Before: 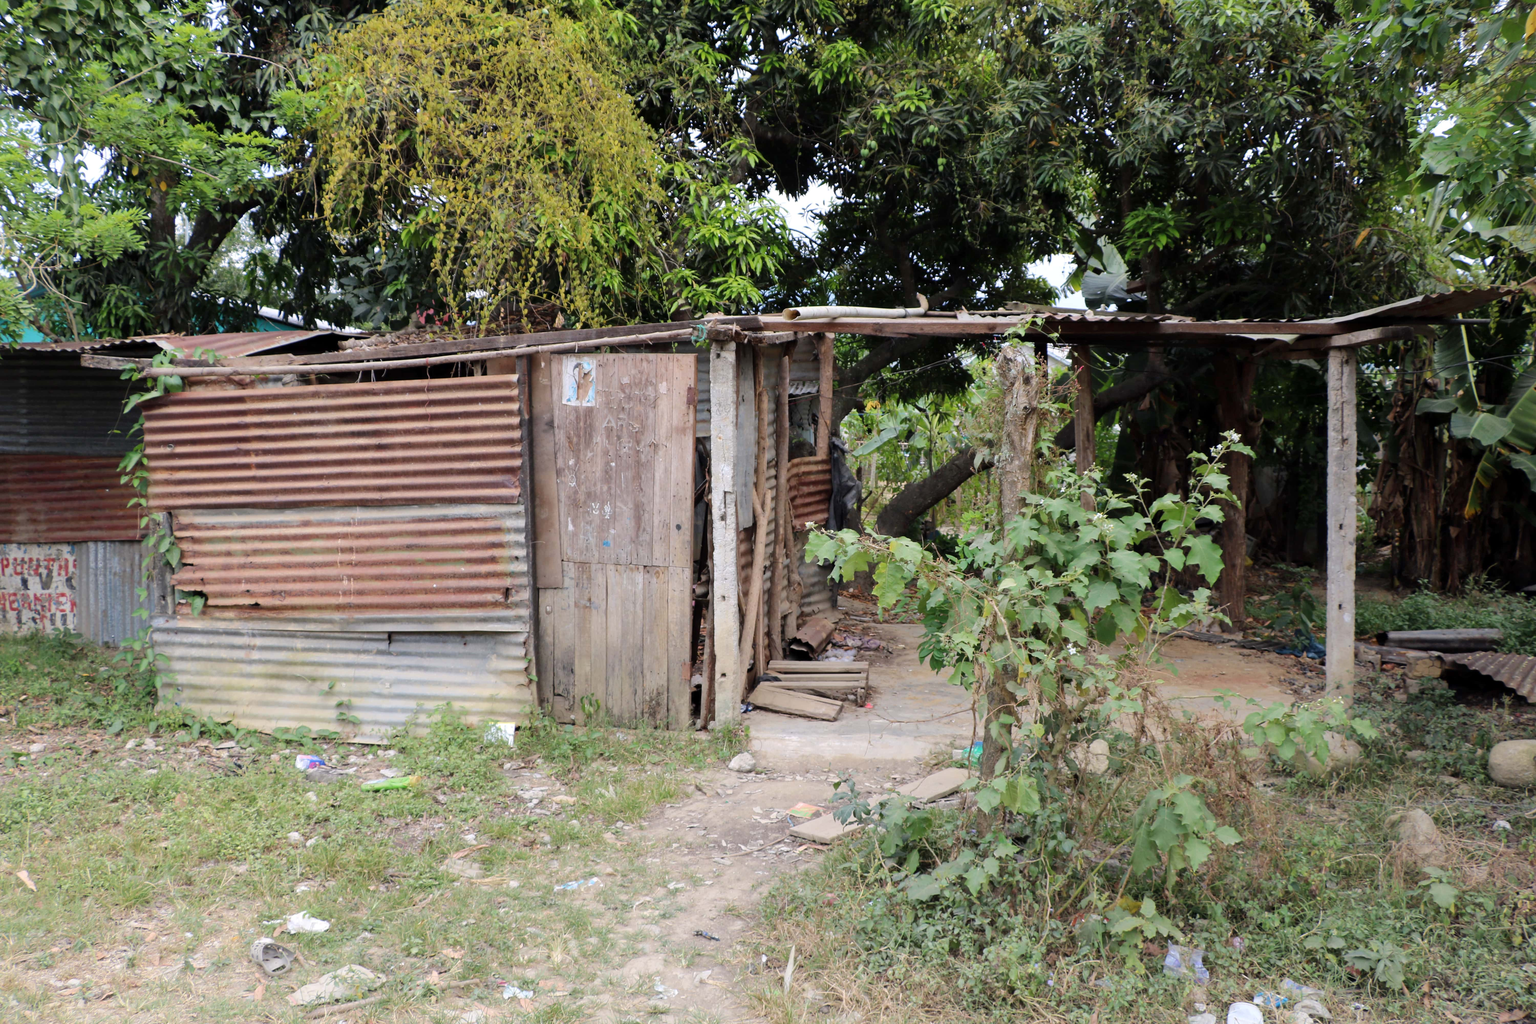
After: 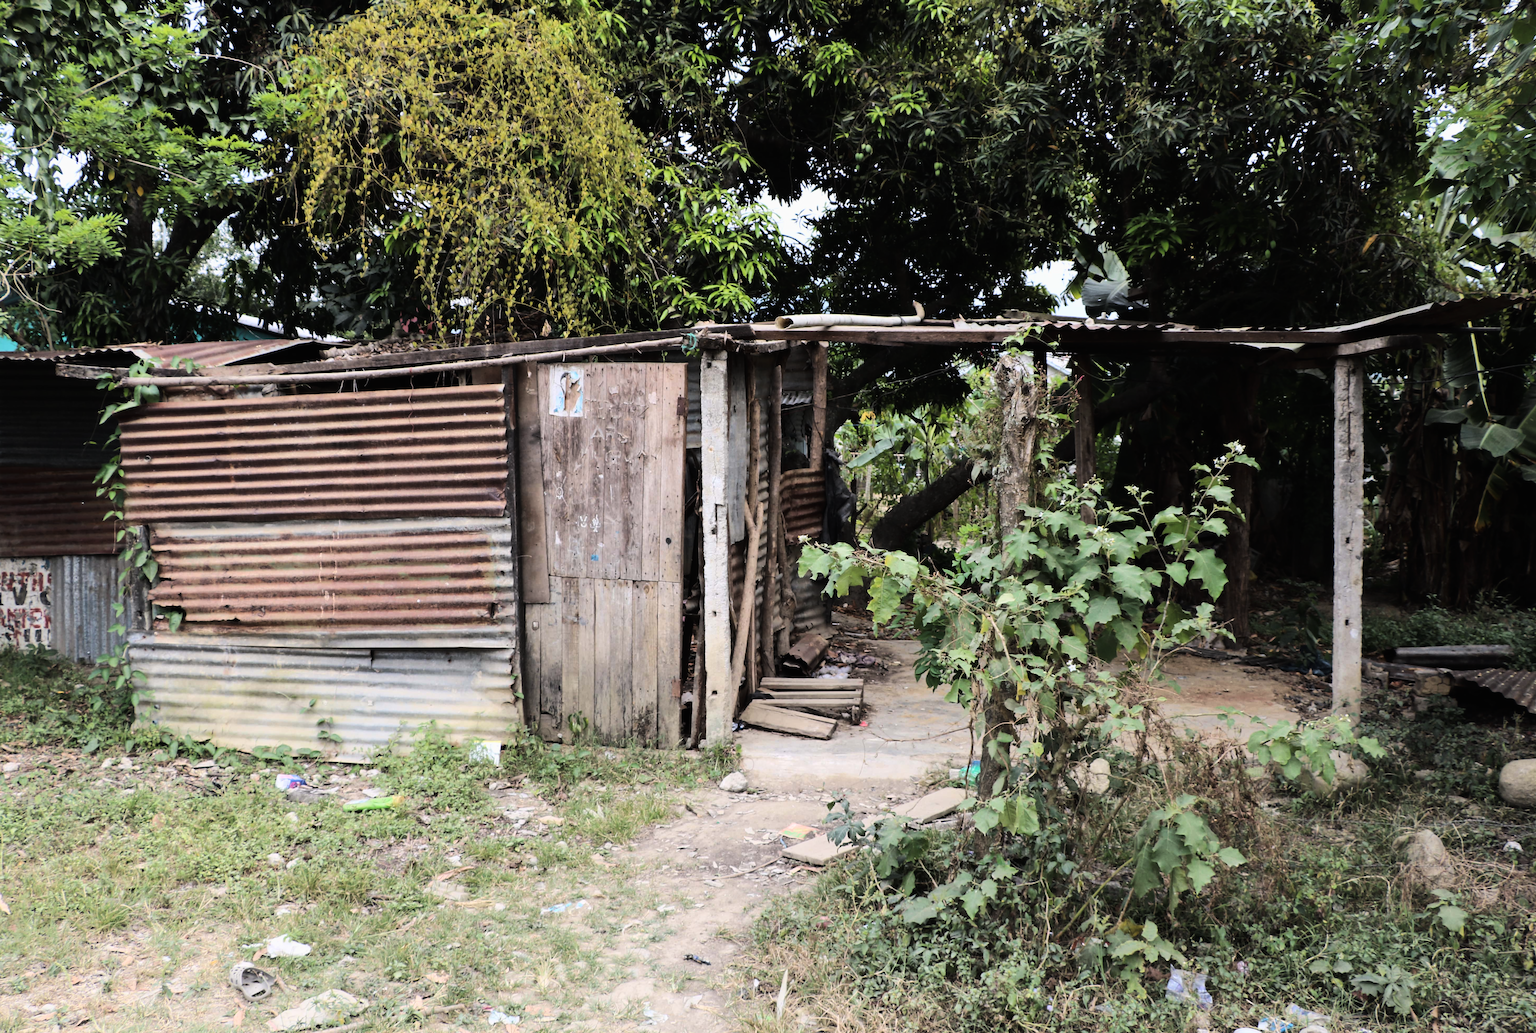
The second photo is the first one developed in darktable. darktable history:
crop and rotate: left 1.76%, right 0.701%, bottom 1.566%
contrast brightness saturation: contrast -0.093, saturation -0.087
tone curve: curves: ch0 [(0, 0) (0.003, 0.003) (0.011, 0.005) (0.025, 0.005) (0.044, 0.008) (0.069, 0.015) (0.1, 0.023) (0.136, 0.032) (0.177, 0.046) (0.224, 0.072) (0.277, 0.124) (0.335, 0.174) (0.399, 0.253) (0.468, 0.365) (0.543, 0.519) (0.623, 0.675) (0.709, 0.805) (0.801, 0.908) (0.898, 0.97) (1, 1)], color space Lab, linked channels, preserve colors none
exposure: exposure -0.064 EV, compensate highlight preservation false
